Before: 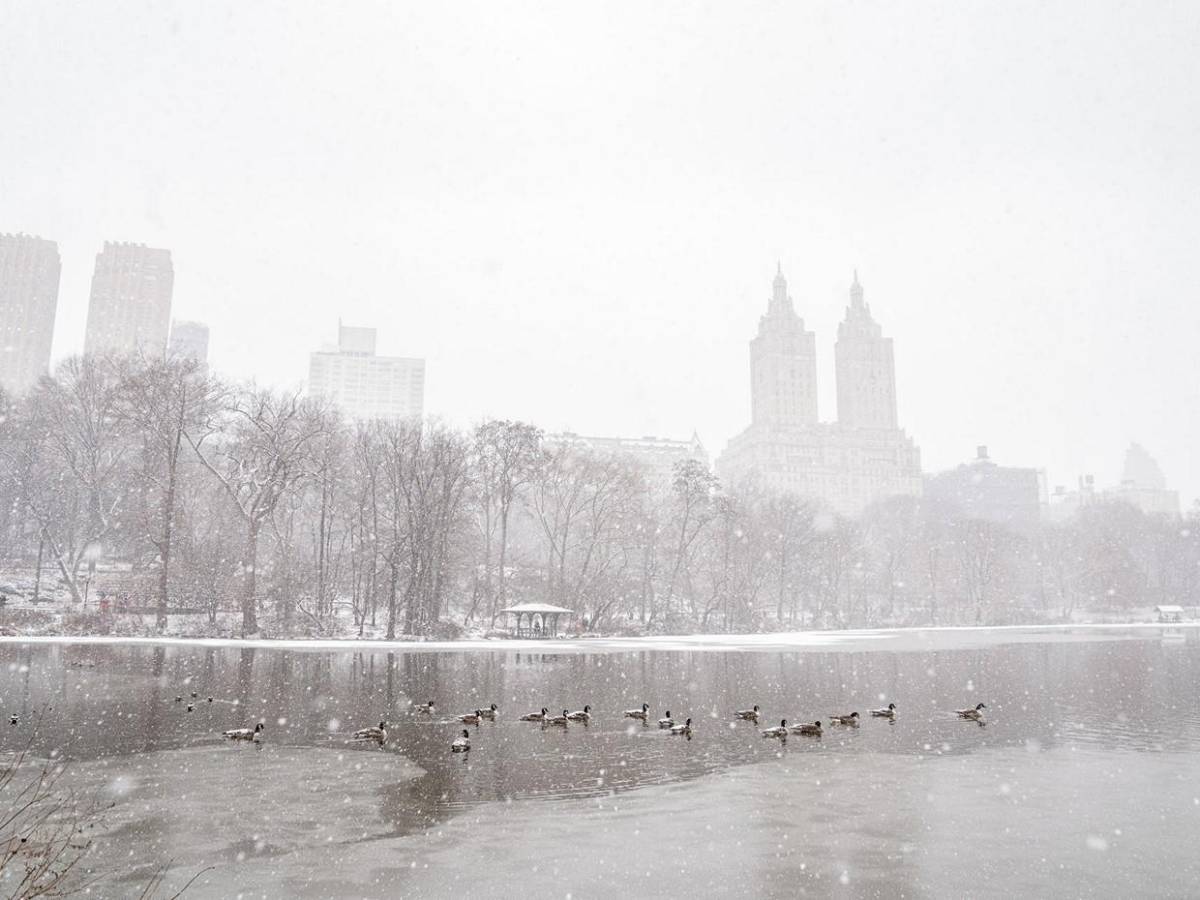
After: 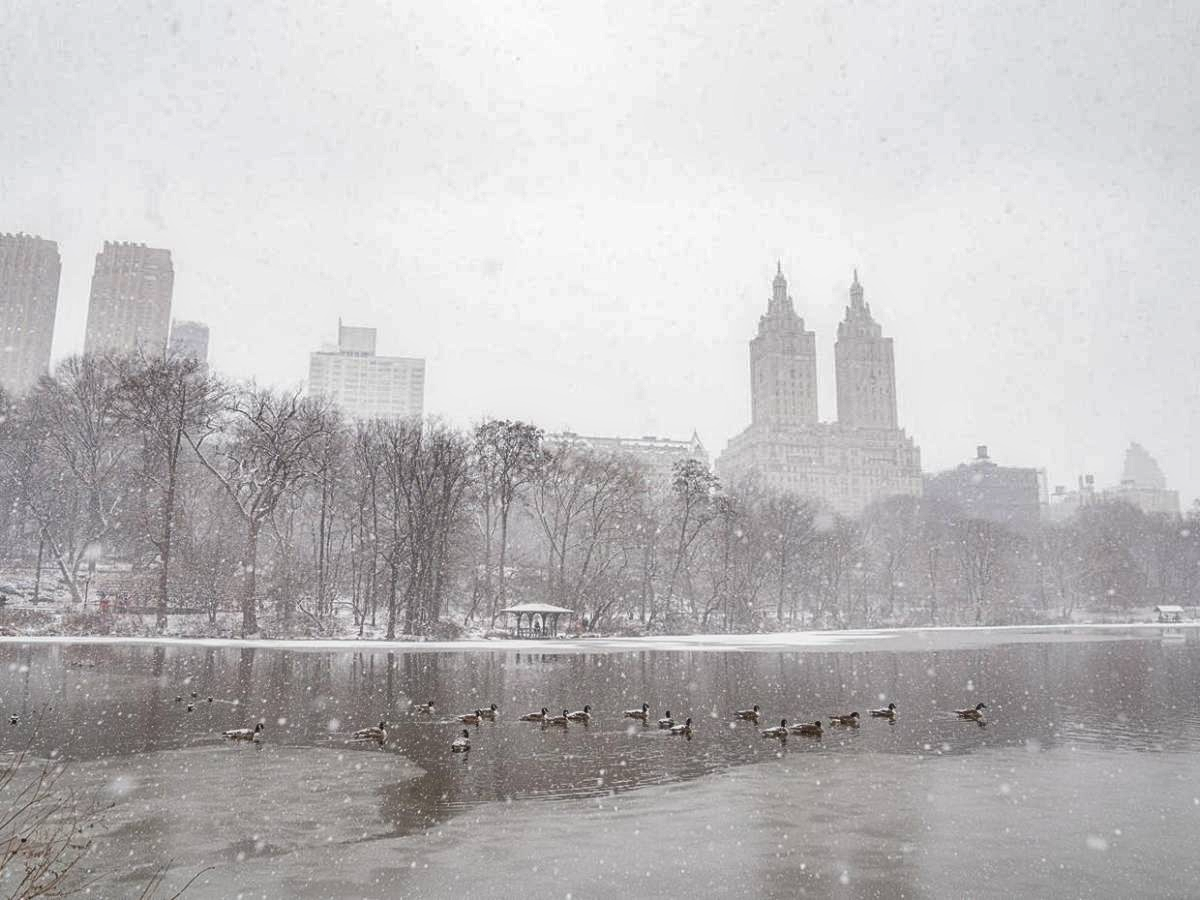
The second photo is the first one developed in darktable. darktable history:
contrast equalizer: y [[0.5, 0.486, 0.447, 0.446, 0.489, 0.5], [0.5 ×6], [0.5 ×6], [0 ×6], [0 ×6]]
shadows and highlights: shadows 30.63, highlights -63.22, shadows color adjustment 98%, highlights color adjustment 58.61%, soften with gaussian
